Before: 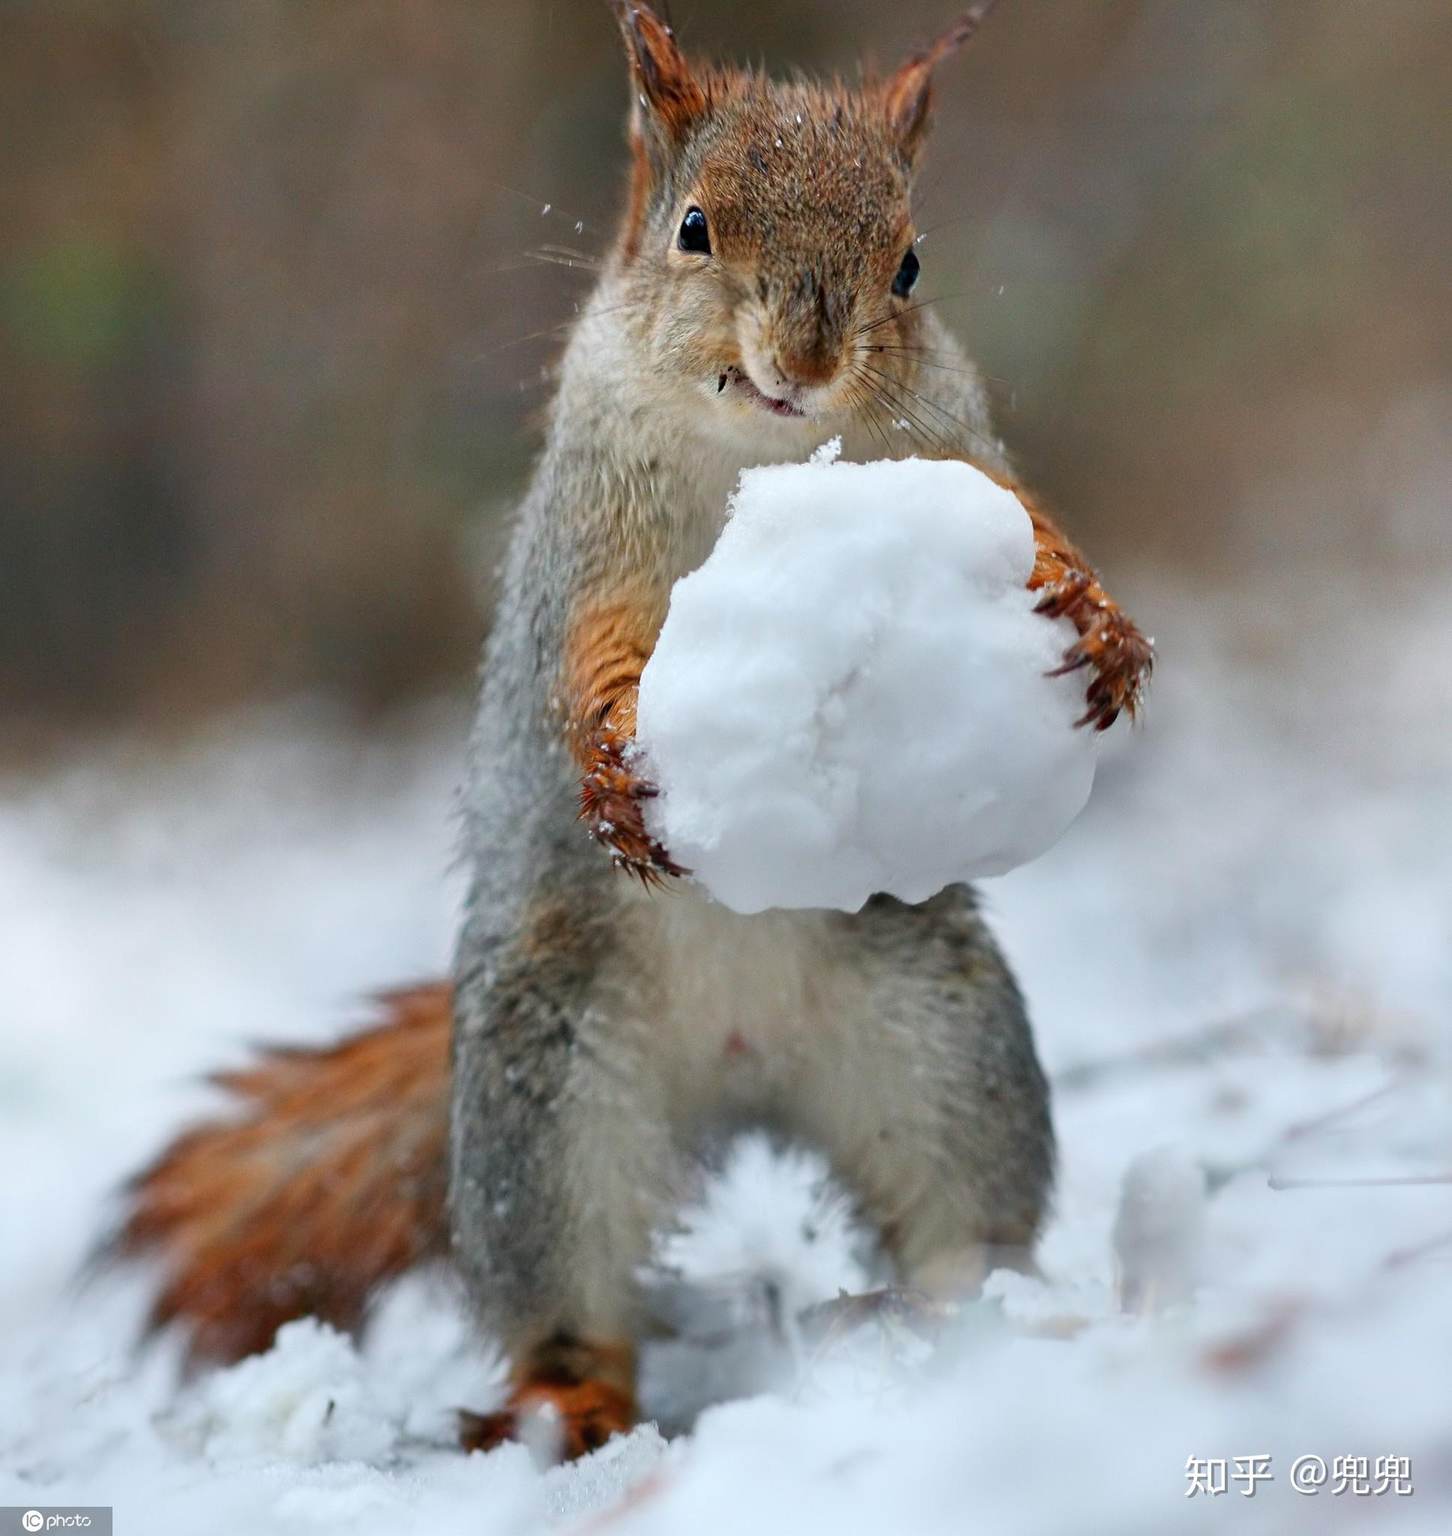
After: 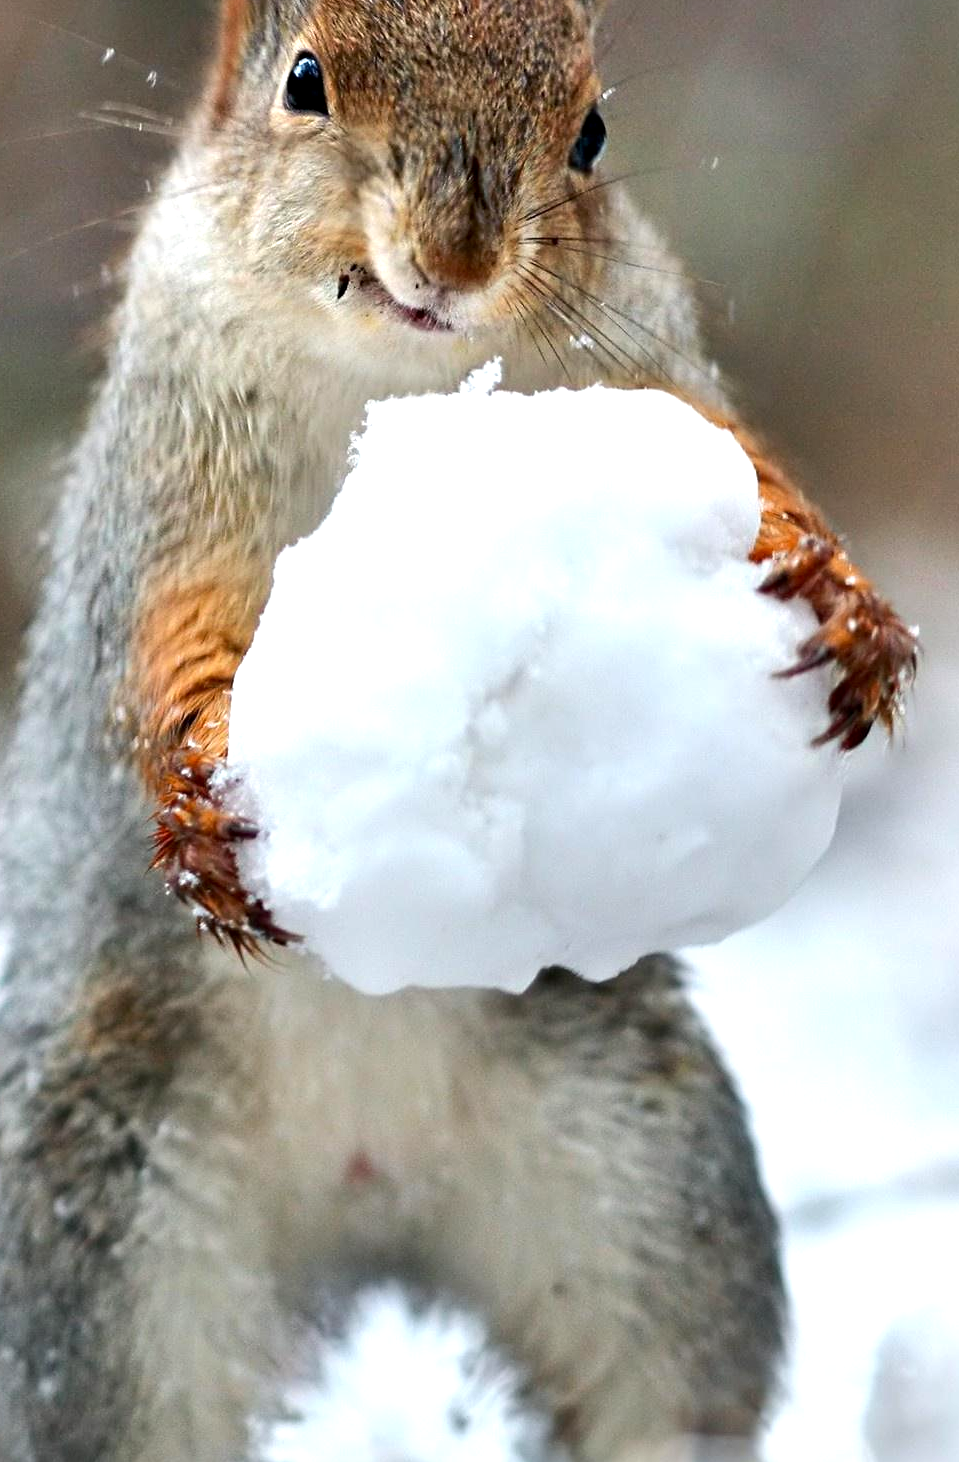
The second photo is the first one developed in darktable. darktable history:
exposure: black level correction 0.003, exposure 0.383 EV, compensate highlight preservation false
tone equalizer: -8 EV -0.417 EV, -7 EV -0.389 EV, -6 EV -0.333 EV, -5 EV -0.222 EV, -3 EV 0.222 EV, -2 EV 0.333 EV, -1 EV 0.389 EV, +0 EV 0.417 EV, edges refinement/feathering 500, mask exposure compensation -1.57 EV, preserve details no
crop: left 32.075%, top 10.976%, right 18.355%, bottom 17.596%
